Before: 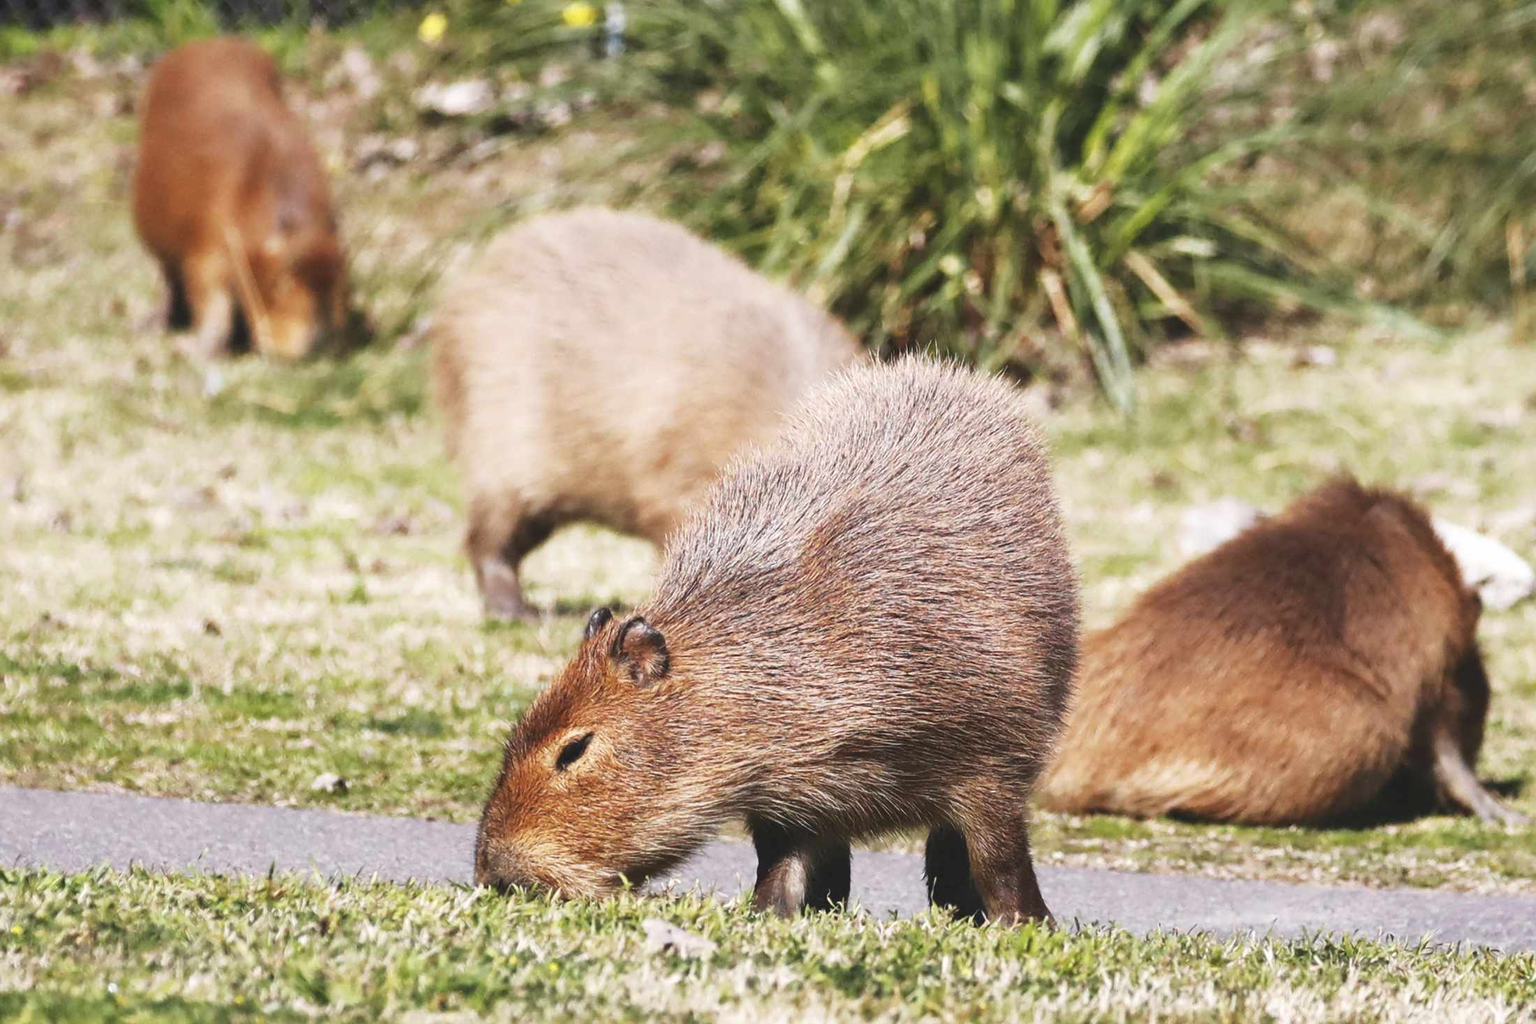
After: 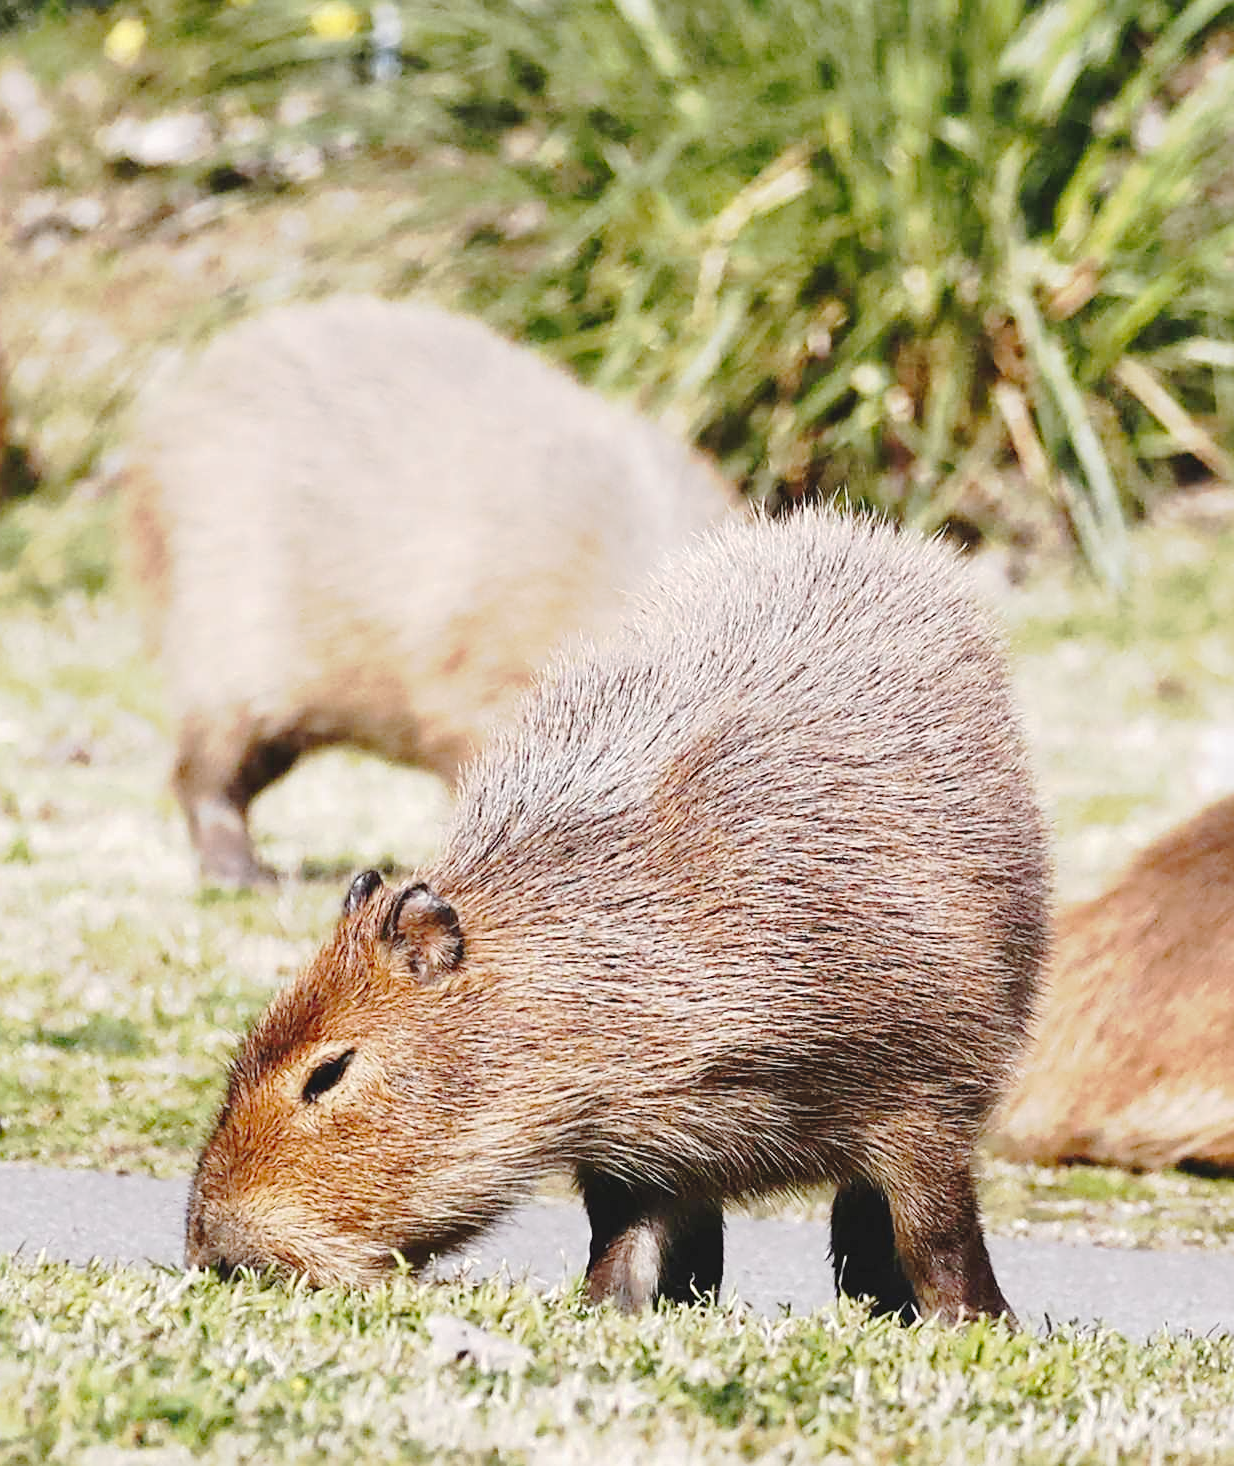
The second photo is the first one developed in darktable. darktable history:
sharpen: on, module defaults
crop and rotate: left 22.507%, right 21.362%
color zones: curves: ch0 [(0.068, 0.464) (0.25, 0.5) (0.48, 0.508) (0.75, 0.536) (0.886, 0.476) (0.967, 0.456)]; ch1 [(0.066, 0.456) (0.25, 0.5) (0.616, 0.508) (0.746, 0.56) (0.934, 0.444)]
tone curve: curves: ch0 [(0, 0) (0.003, 0.051) (0.011, 0.052) (0.025, 0.055) (0.044, 0.062) (0.069, 0.068) (0.1, 0.077) (0.136, 0.098) (0.177, 0.145) (0.224, 0.223) (0.277, 0.314) (0.335, 0.43) (0.399, 0.518) (0.468, 0.591) (0.543, 0.656) (0.623, 0.726) (0.709, 0.809) (0.801, 0.857) (0.898, 0.918) (1, 1)], preserve colors none
